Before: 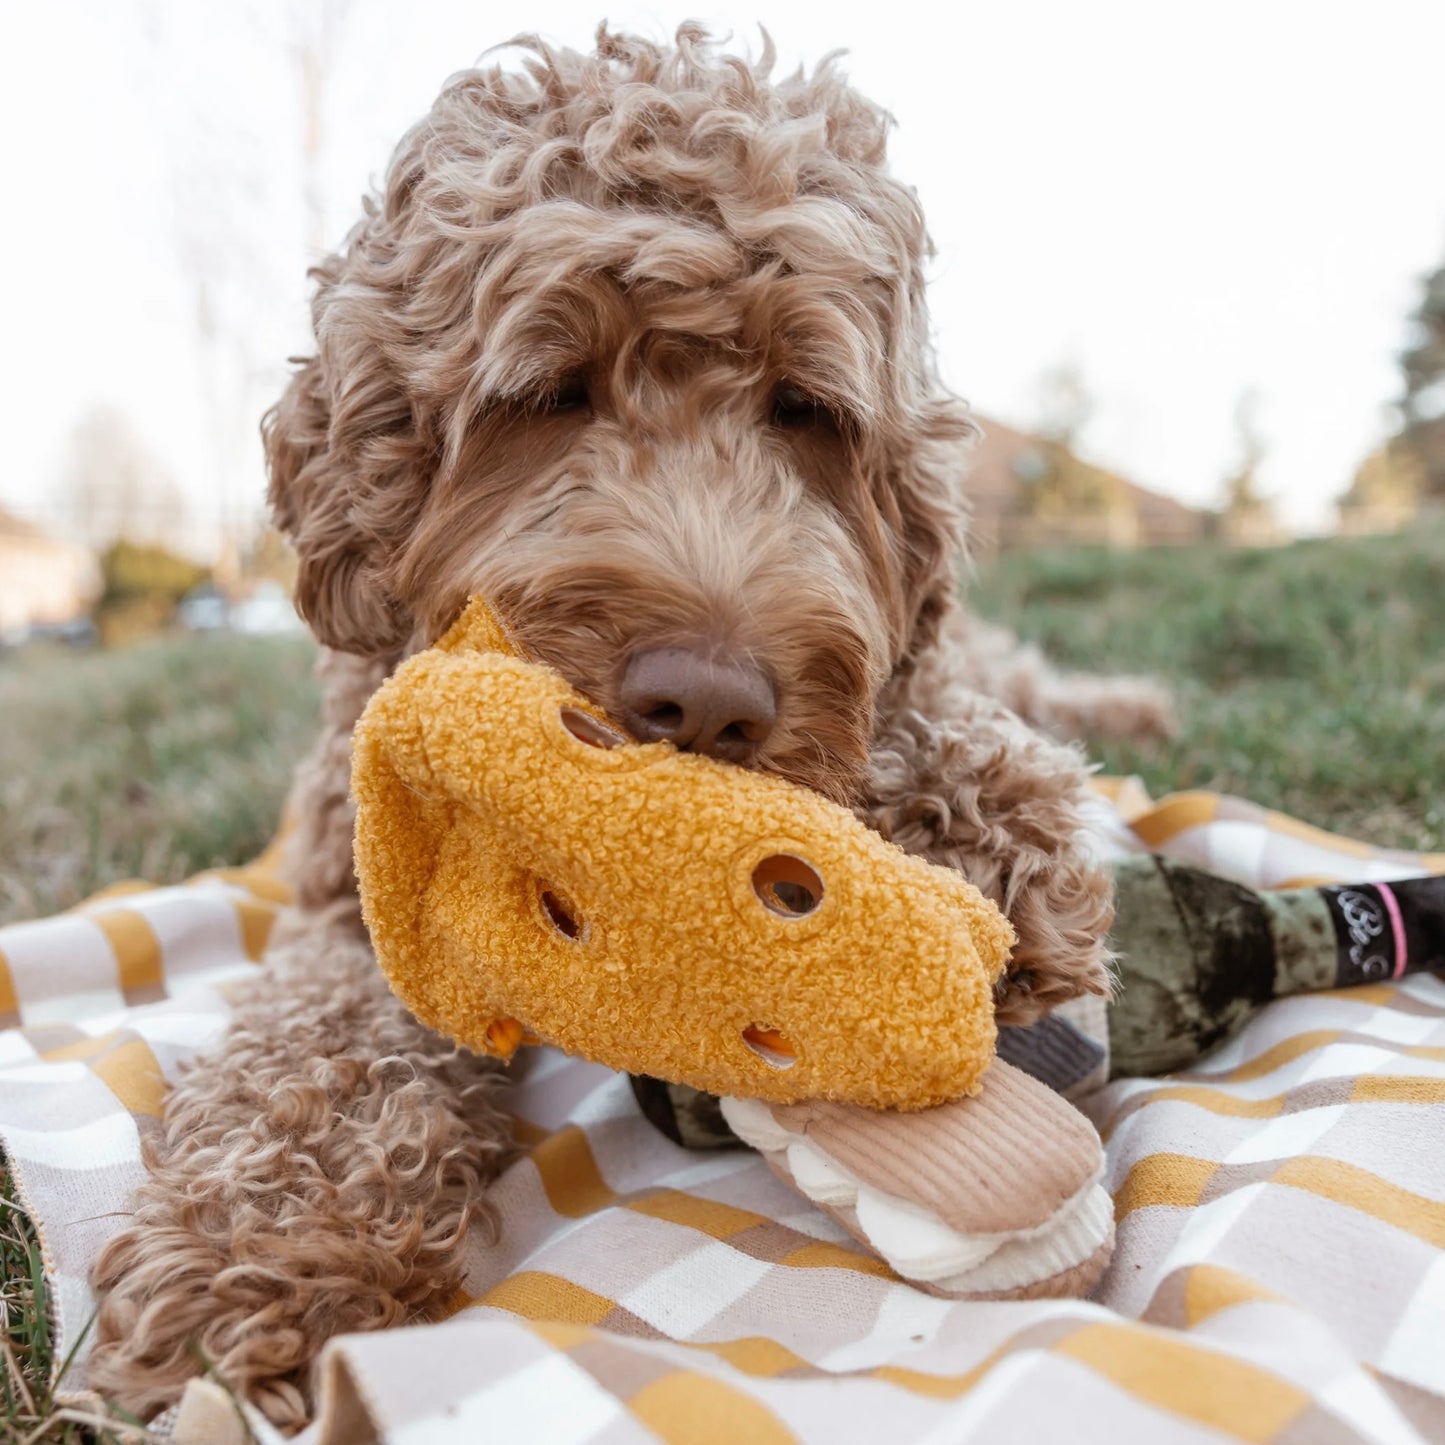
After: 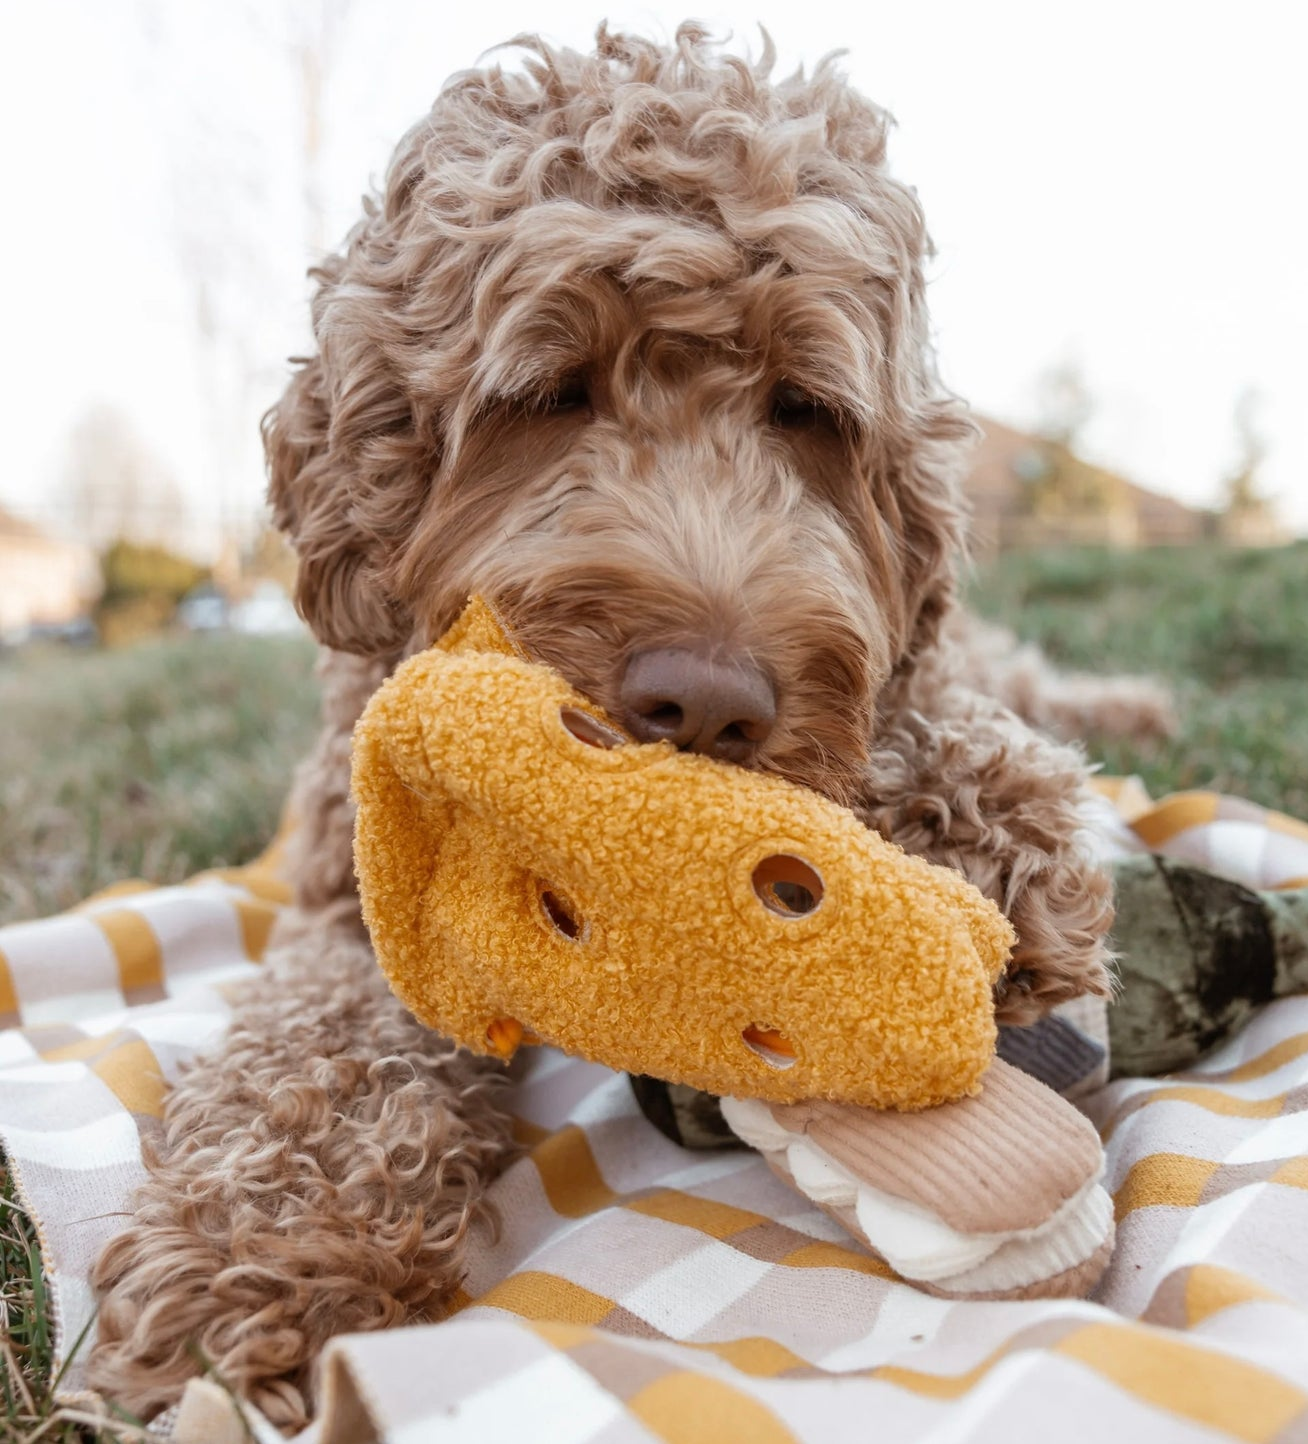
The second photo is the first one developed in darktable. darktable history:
crop: right 9.477%, bottom 0.016%
